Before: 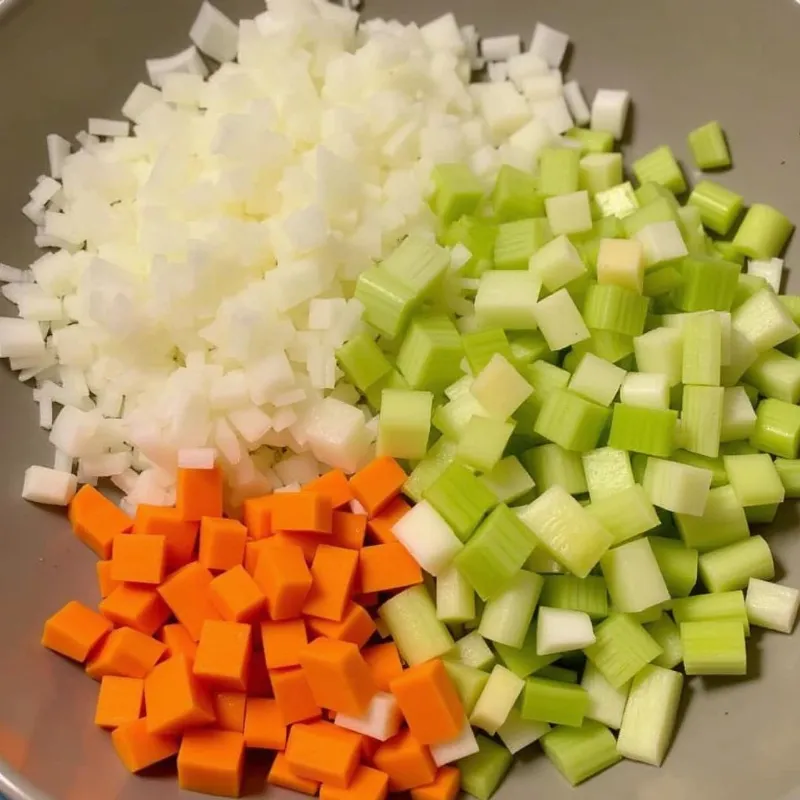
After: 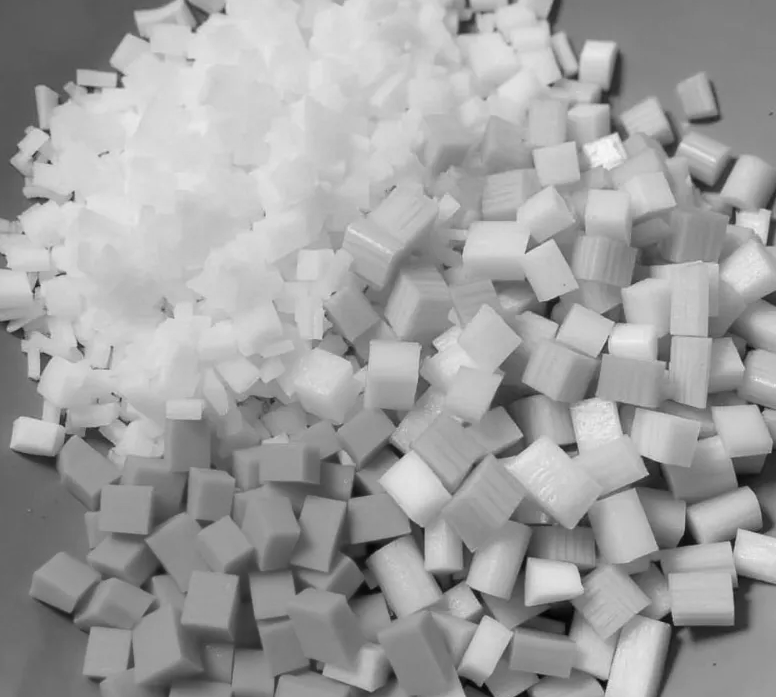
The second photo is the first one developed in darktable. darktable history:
local contrast: mode bilateral grid, contrast 100, coarseness 100, detail 108%, midtone range 0.2
crop: left 1.507%, top 6.147%, right 1.379%, bottom 6.637%
monochrome: on, module defaults
